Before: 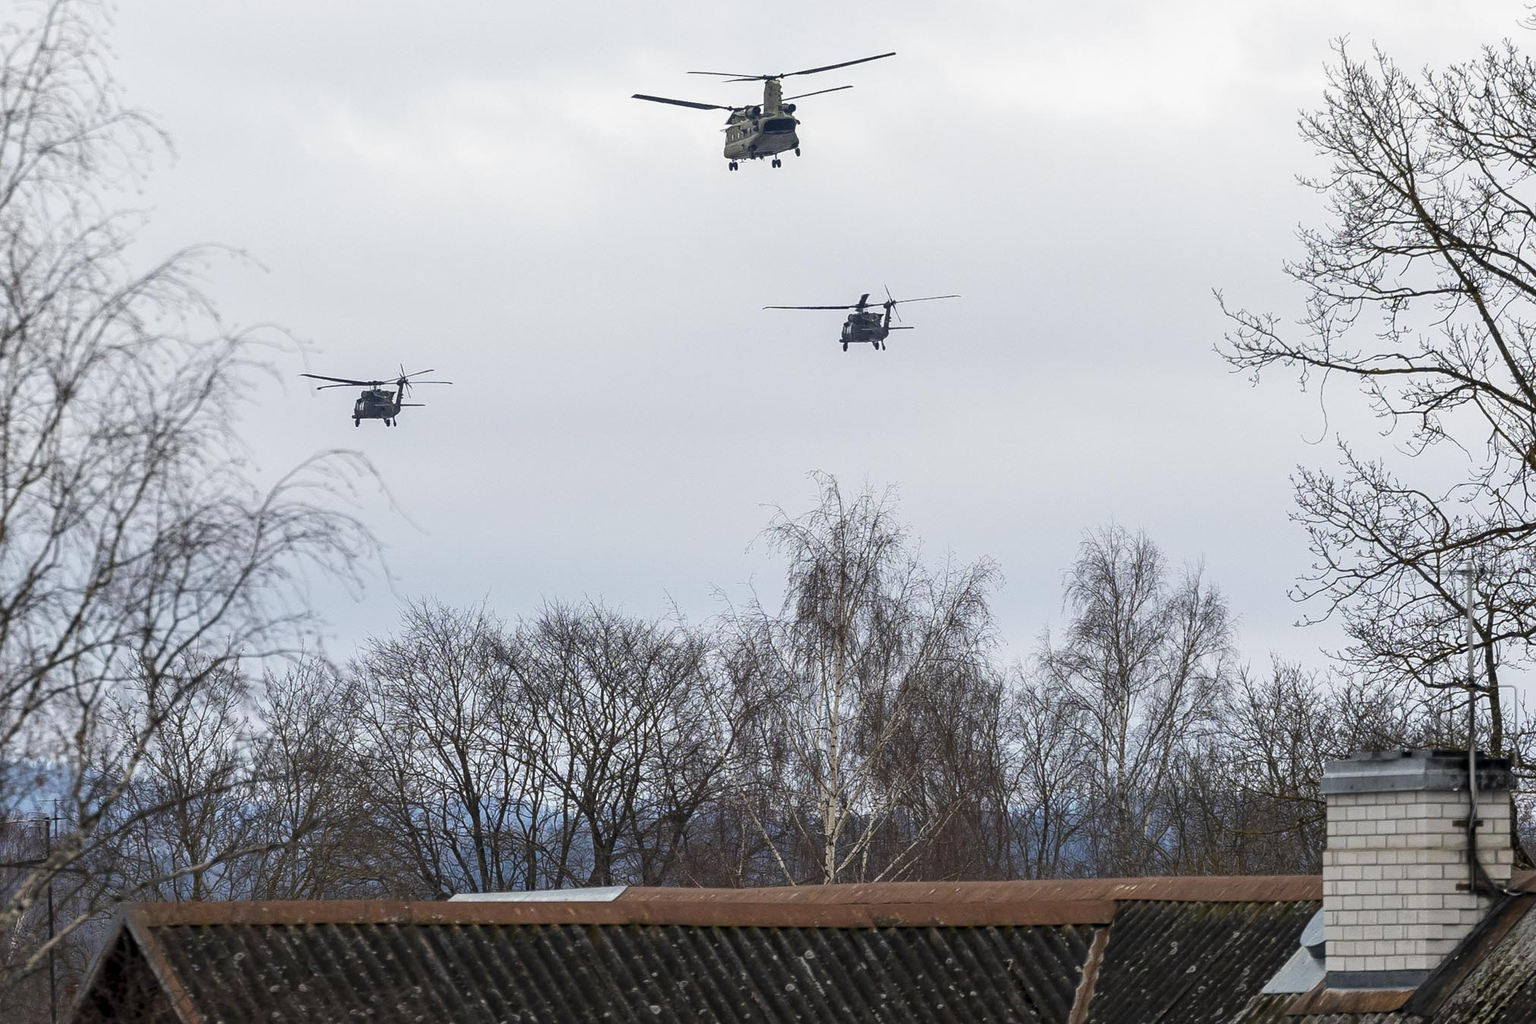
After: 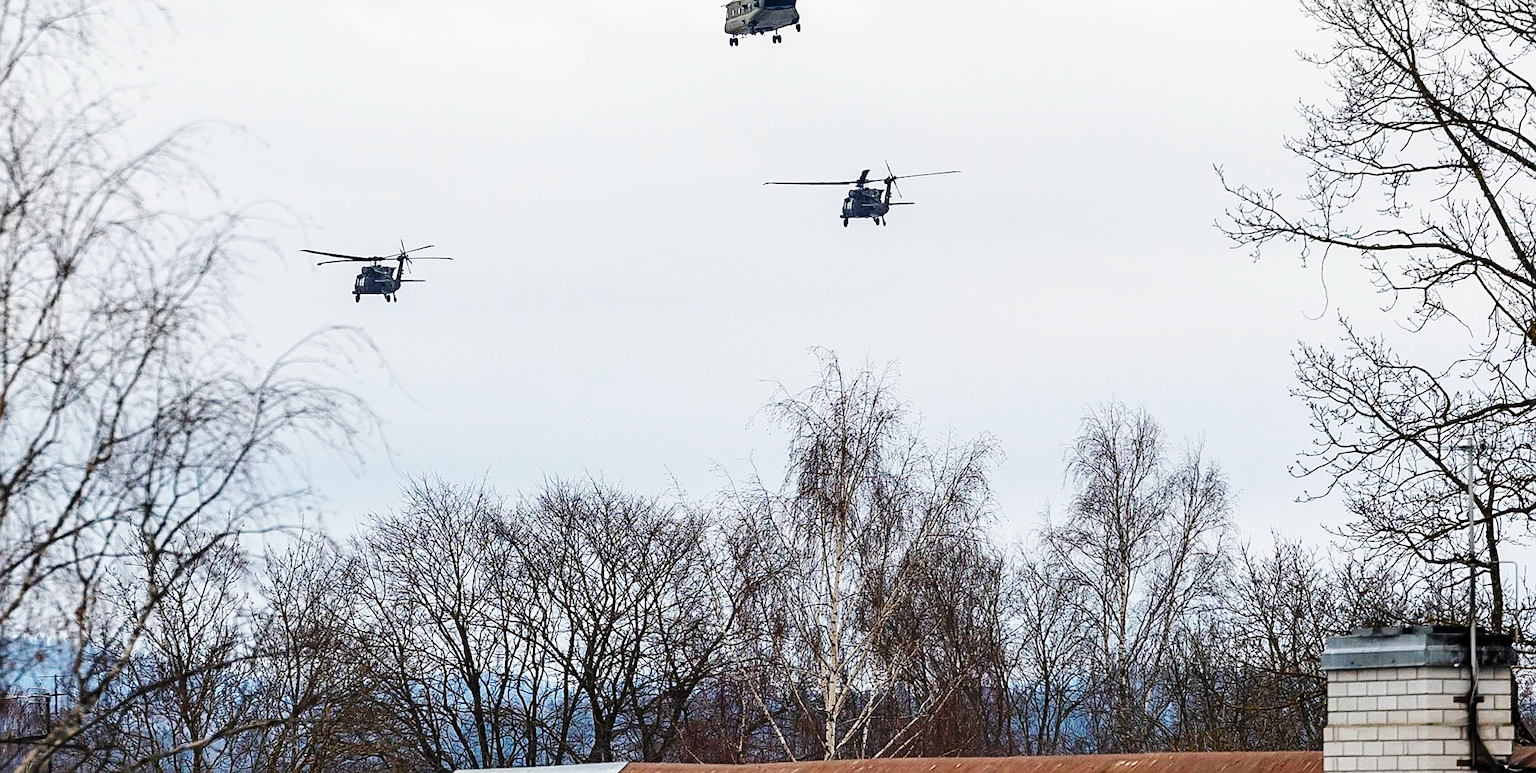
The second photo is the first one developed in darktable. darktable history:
sharpen: on, module defaults
crop and rotate: top 12.224%, bottom 12.244%
base curve: curves: ch0 [(0, 0) (0.036, 0.025) (0.121, 0.166) (0.206, 0.329) (0.605, 0.79) (1, 1)], preserve colors none
